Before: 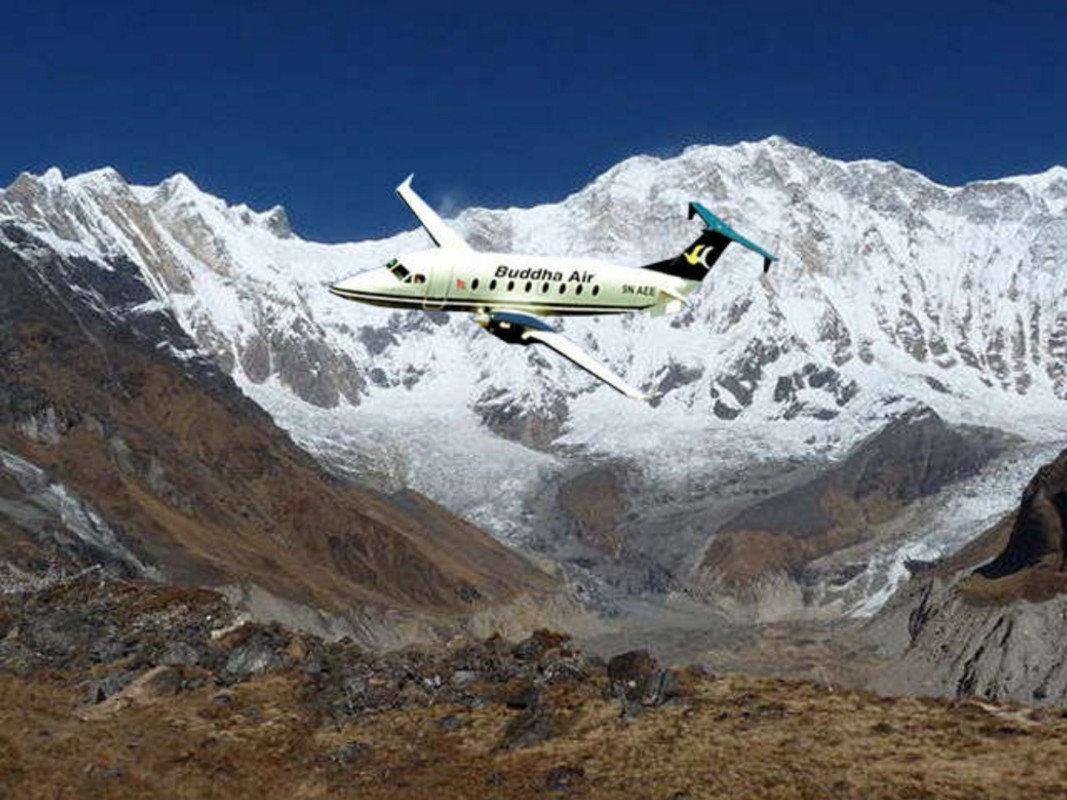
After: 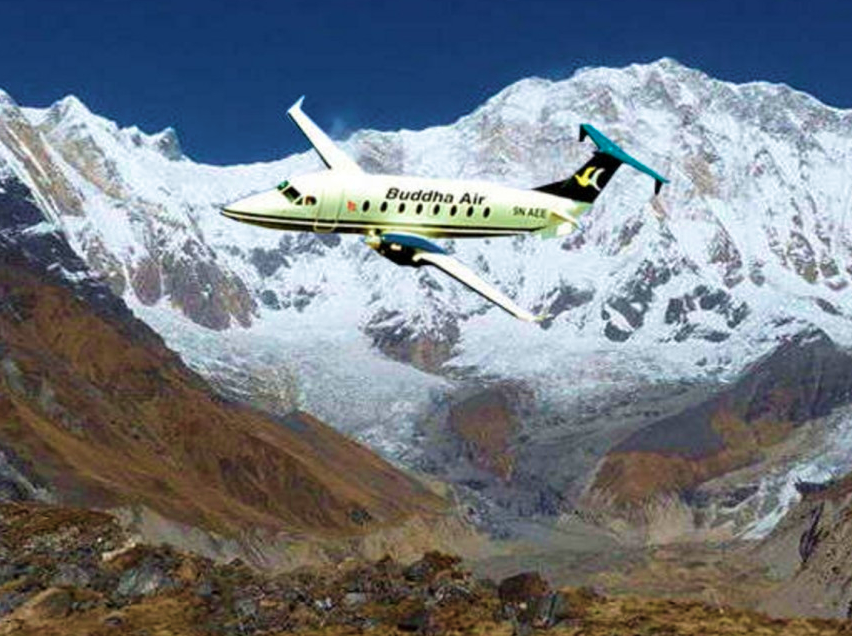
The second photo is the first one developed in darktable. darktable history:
exposure: compensate highlight preservation false
crop and rotate: left 10.27%, top 9.845%, right 9.865%, bottom 10.531%
velvia: strength 75%
